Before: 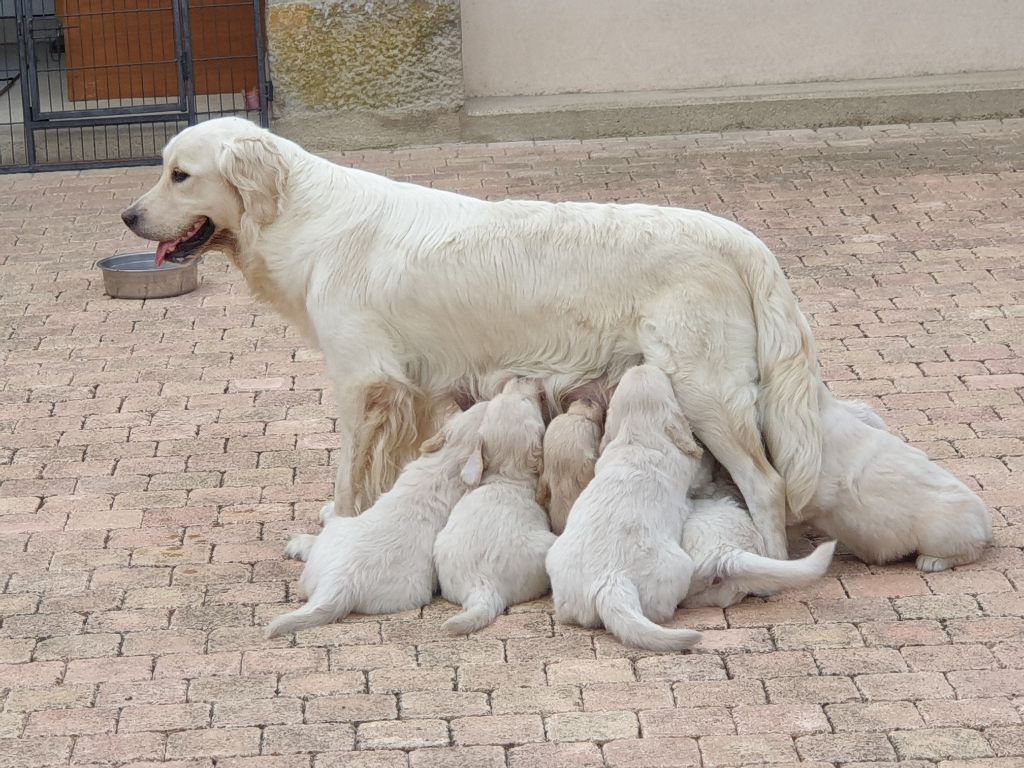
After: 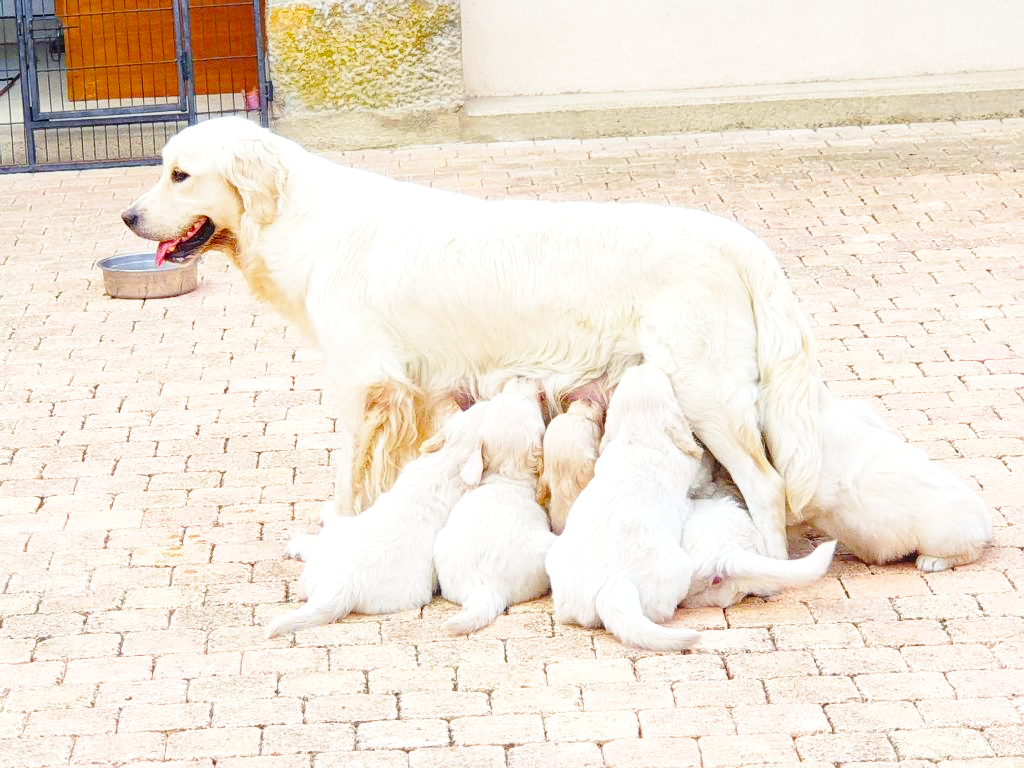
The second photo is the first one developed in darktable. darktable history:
base curve: curves: ch0 [(0, 0) (0.028, 0.03) (0.121, 0.232) (0.46, 0.748) (0.859, 0.968) (1, 1)], preserve colors none
color balance rgb: linear chroma grading › global chroma 9.035%, perceptual saturation grading › global saturation 37.117%, perceptual saturation grading › shadows 34.523%
exposure: black level correction 0, exposure 0.703 EV, compensate highlight preservation false
